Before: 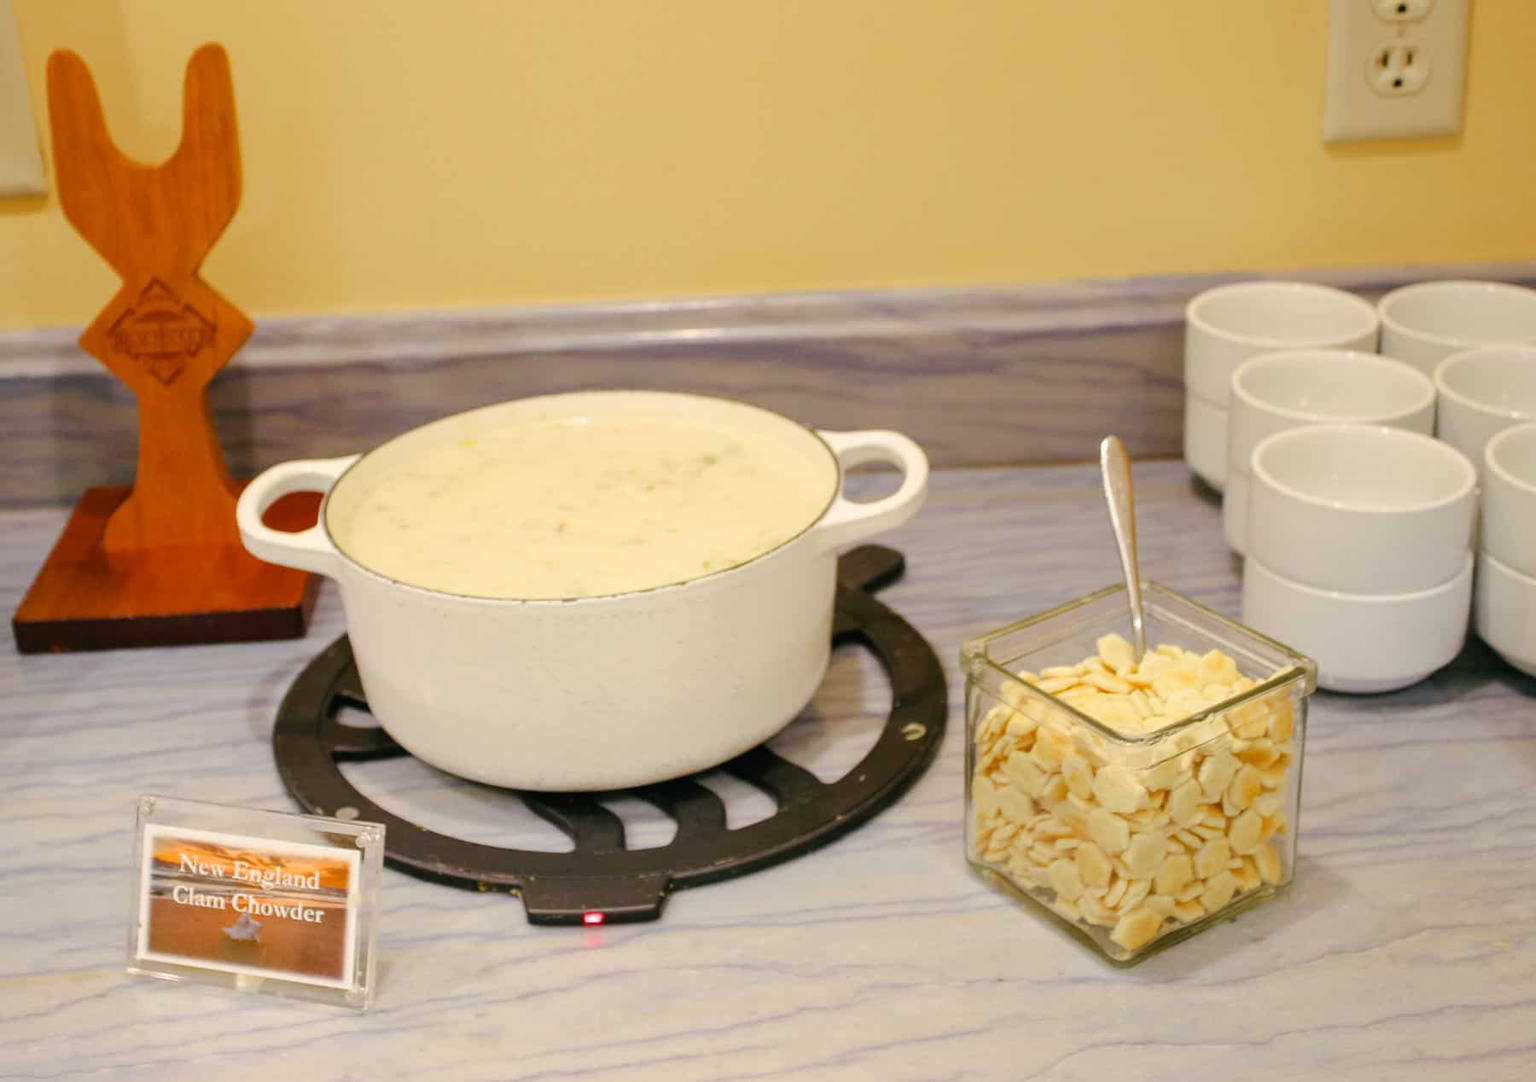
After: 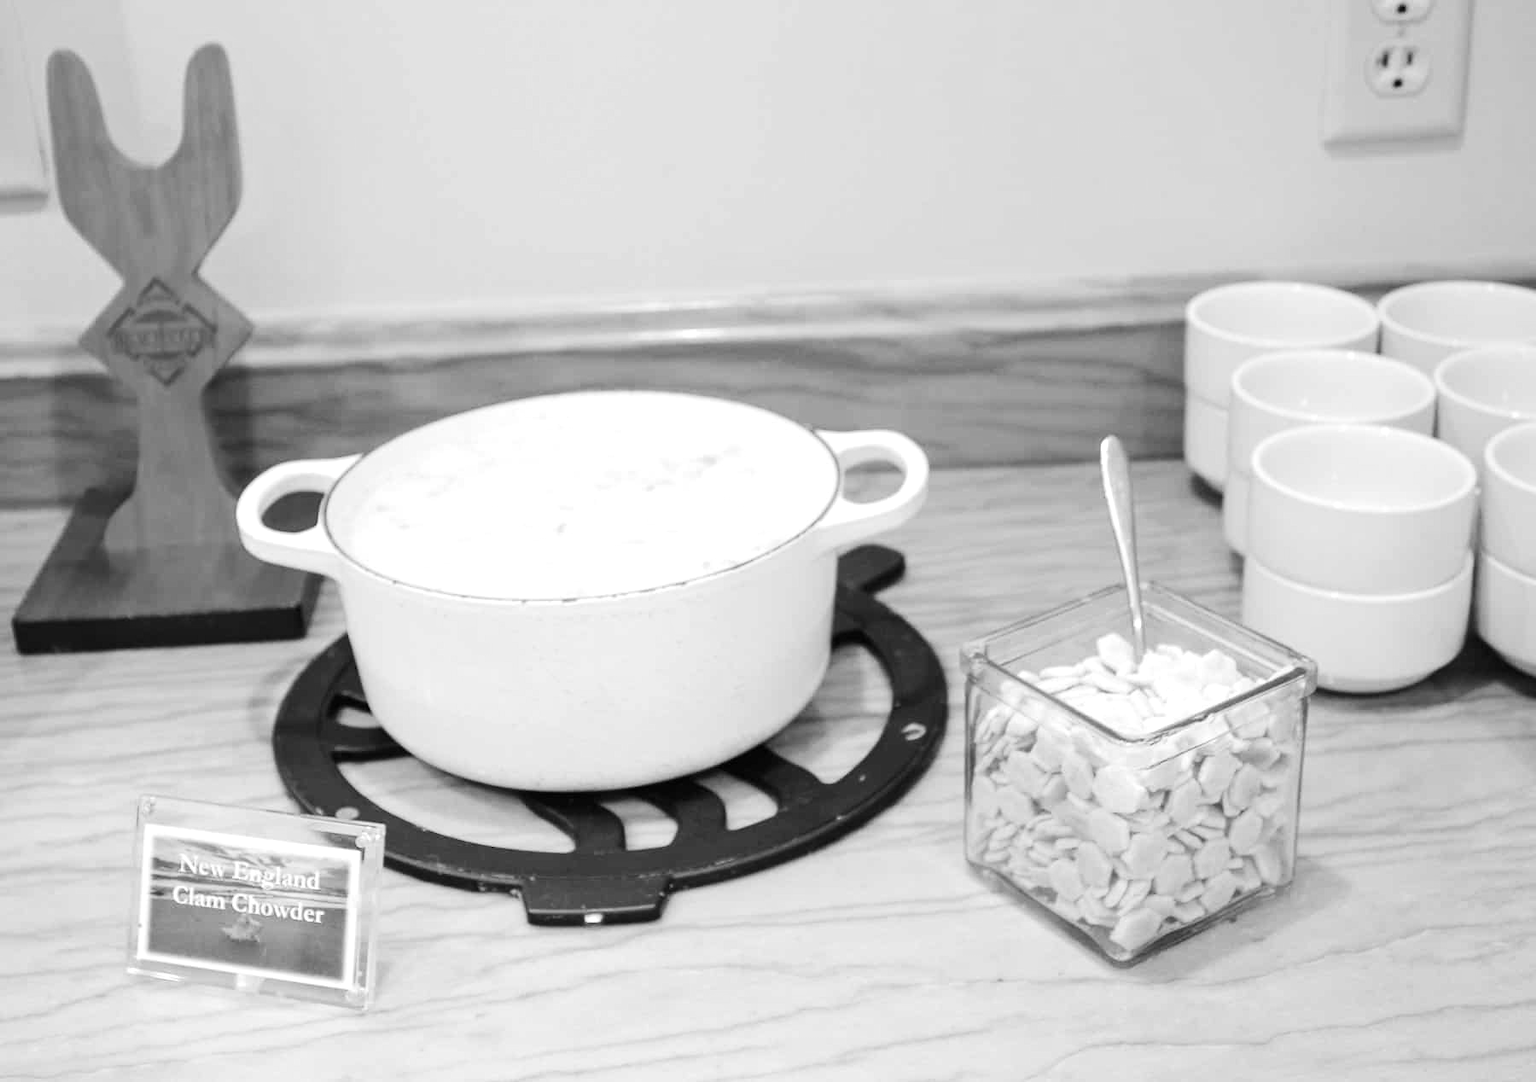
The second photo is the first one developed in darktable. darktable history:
color correction: highlights a* -20.17, highlights b* 20.27, shadows a* 20.03, shadows b* -20.46, saturation 0.43
contrast brightness saturation: contrast 0.15, brightness -0.01, saturation 0.1
monochrome: a 73.58, b 64.21
exposure: exposure 0.6 EV, compensate highlight preservation false
